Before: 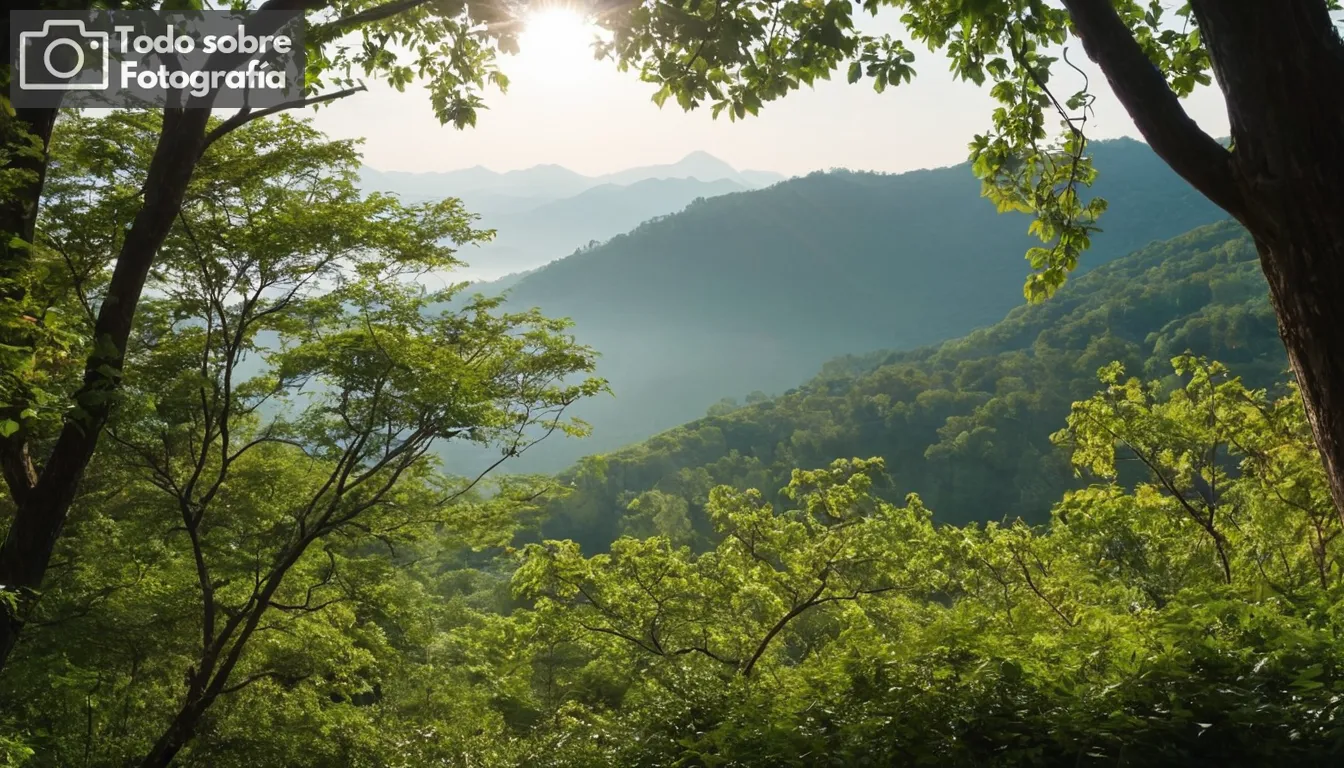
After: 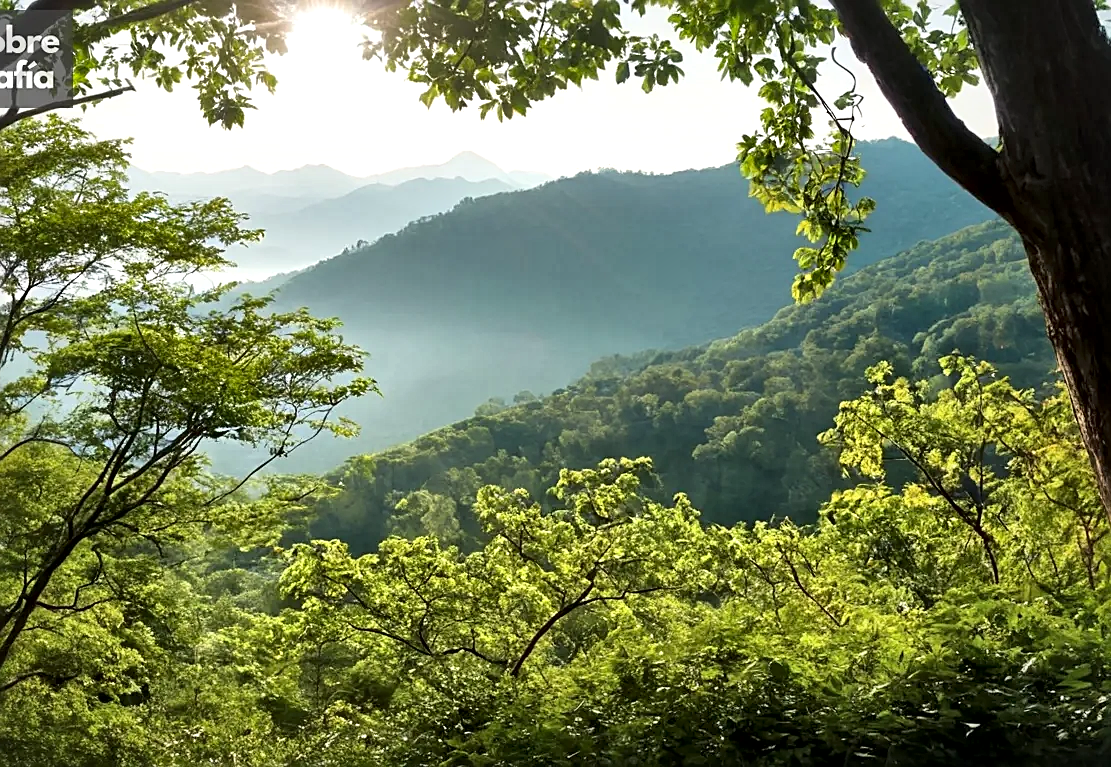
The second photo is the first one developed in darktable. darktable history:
sharpen: on, module defaults
crop: left 17.305%, bottom 0.022%
contrast brightness saturation: brightness 0.094, saturation 0.191
local contrast: mode bilateral grid, contrast 43, coarseness 69, detail 215%, midtone range 0.2
